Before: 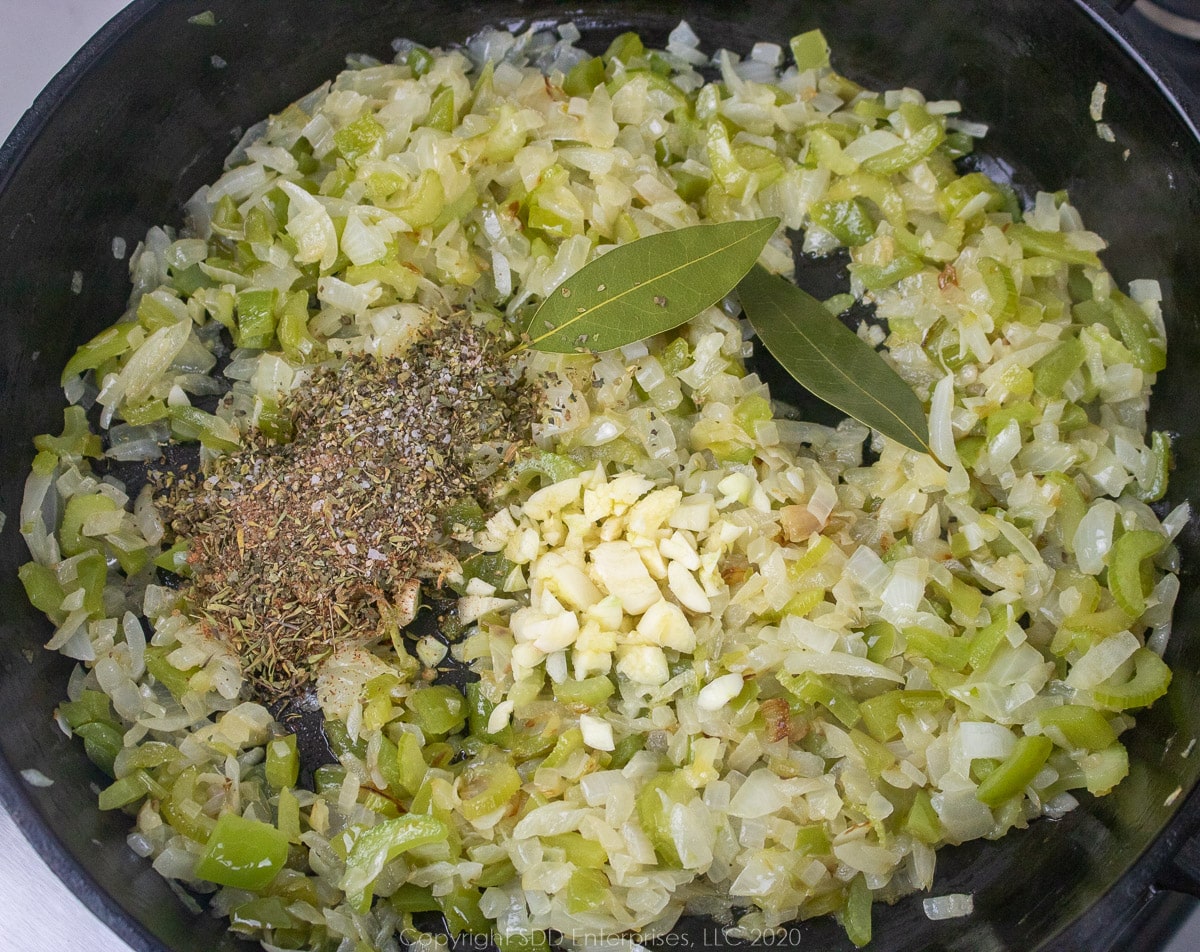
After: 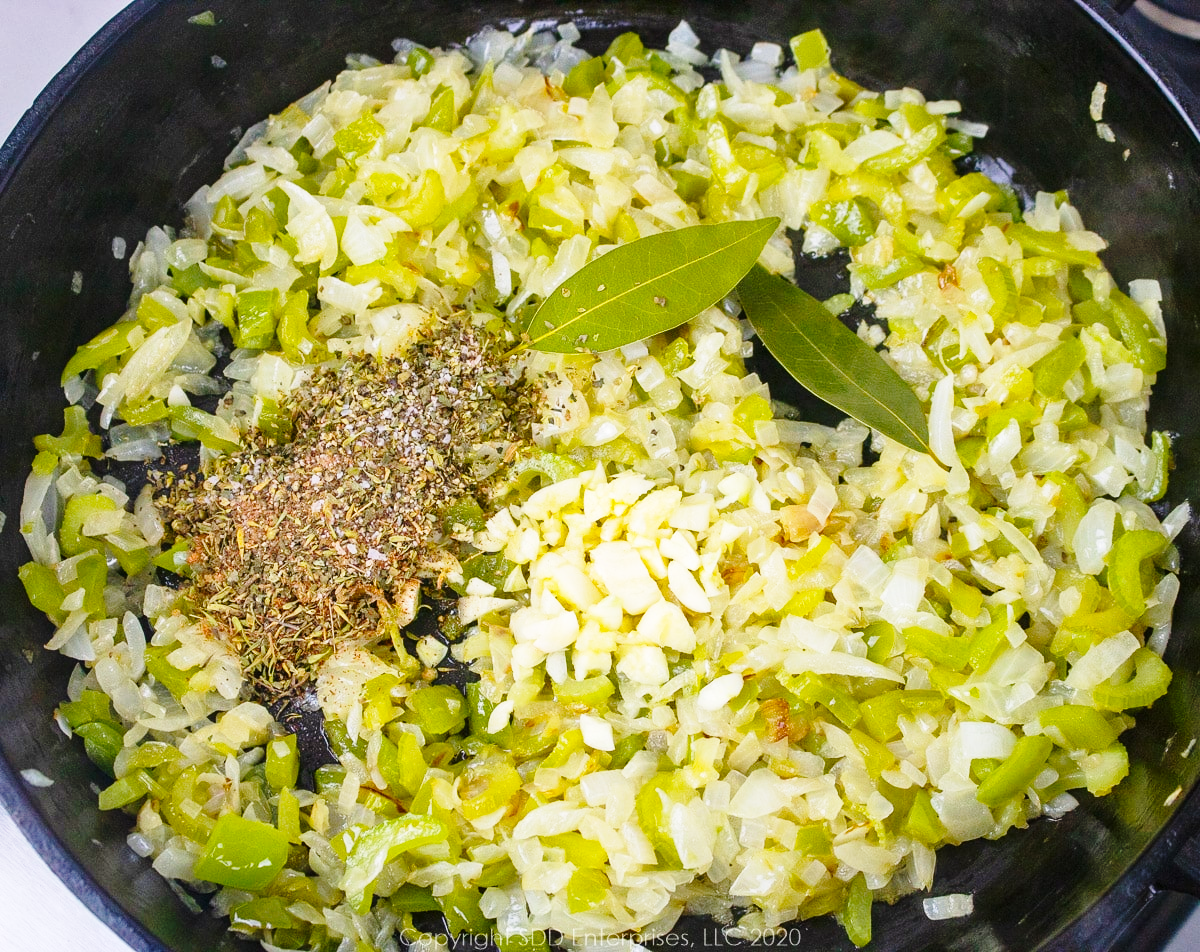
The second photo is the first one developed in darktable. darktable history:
base curve: curves: ch0 [(0, 0) (0.028, 0.03) (0.121, 0.232) (0.46, 0.748) (0.859, 0.968) (1, 1)], preserve colors none
color balance rgb: perceptual saturation grading › global saturation 30.56%
